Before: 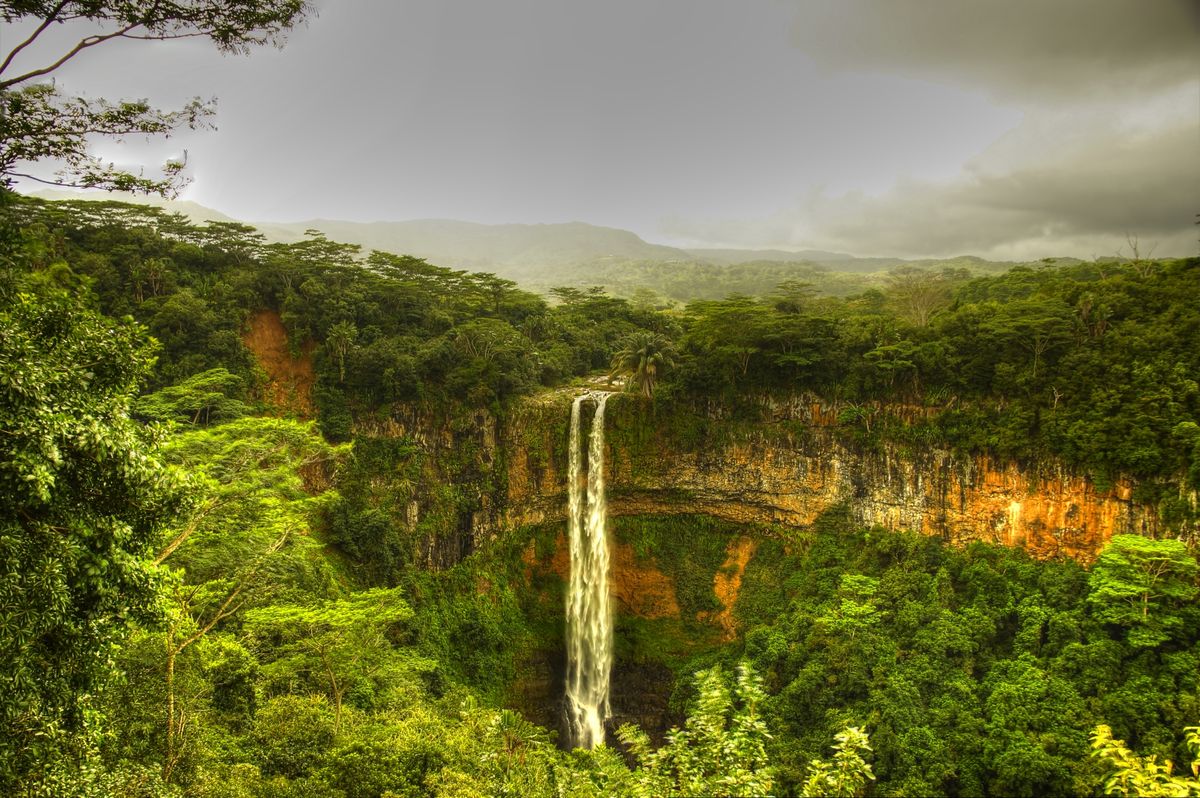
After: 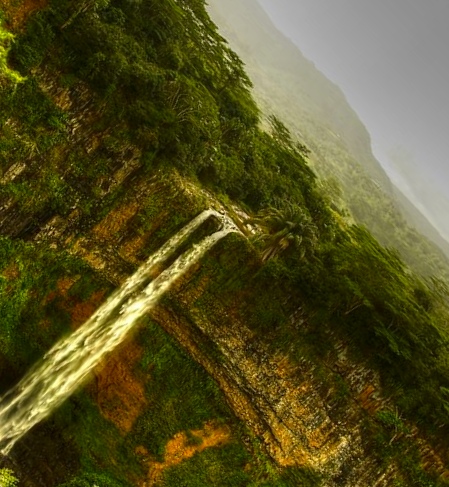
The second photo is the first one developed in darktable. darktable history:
crop and rotate: angle -46.19°, top 16.662%, right 0.819%, bottom 11.662%
contrast brightness saturation: contrast 0.069, brightness -0.13, saturation 0.052
